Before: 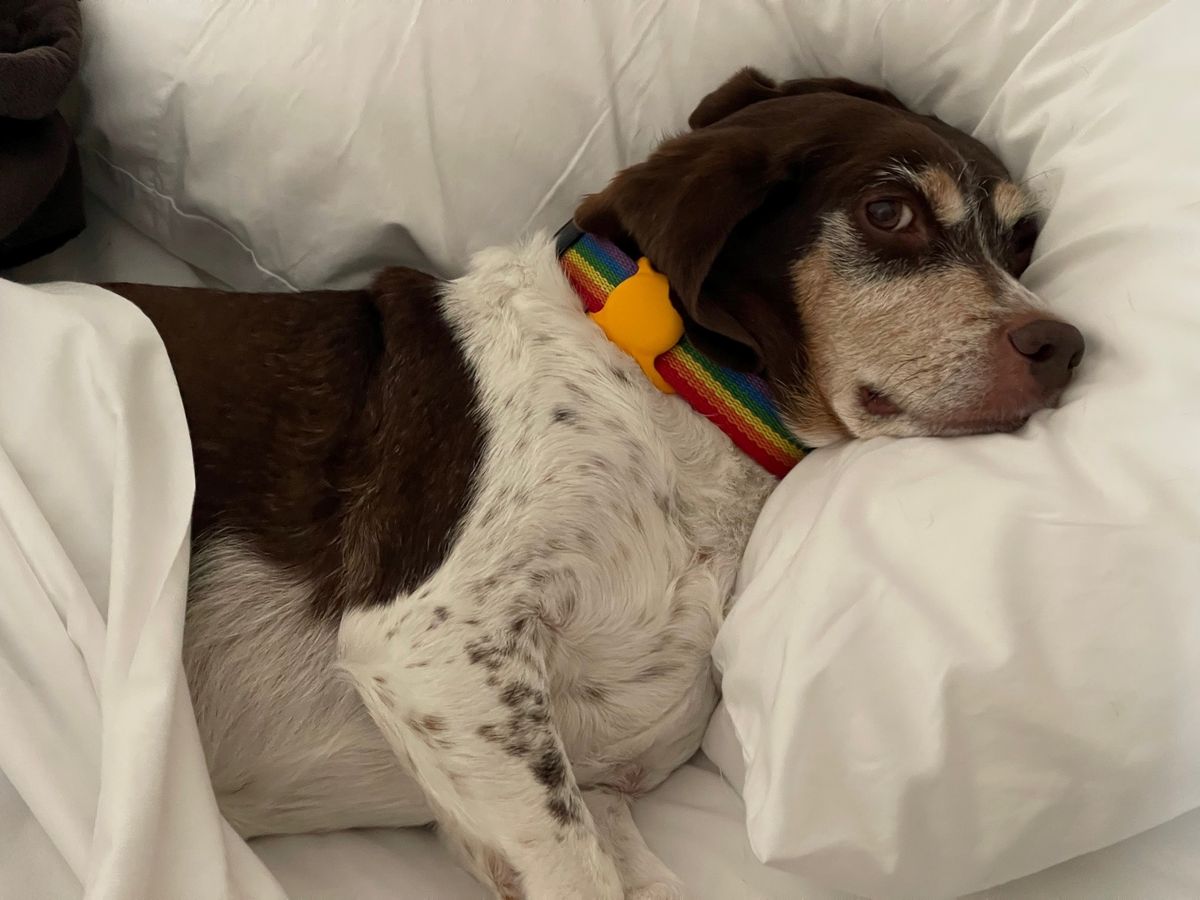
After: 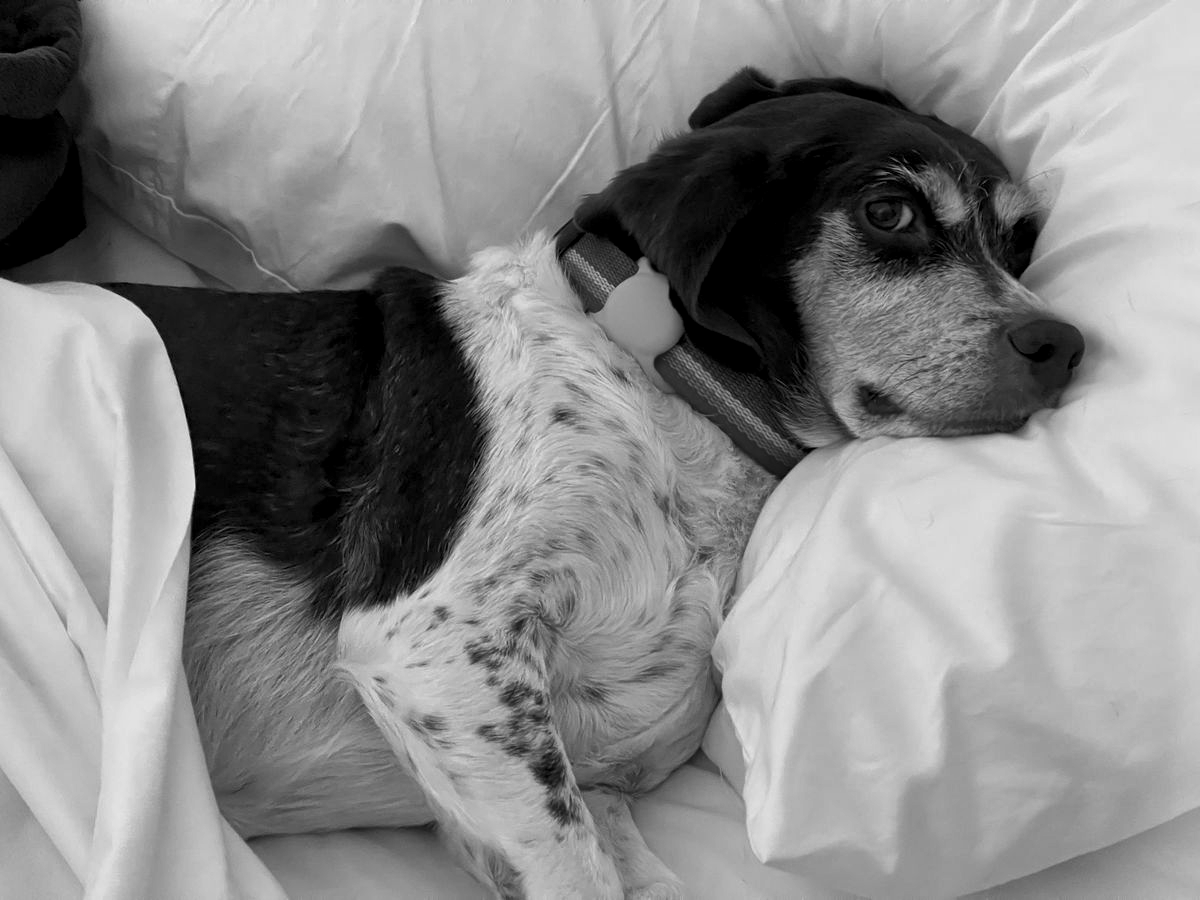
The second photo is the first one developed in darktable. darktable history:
tone equalizer: -8 EV -0.55 EV
local contrast: mode bilateral grid, contrast 20, coarseness 50, detail 150%, midtone range 0.2
white balance: red 0.954, blue 1.079
monochrome: on, module defaults
